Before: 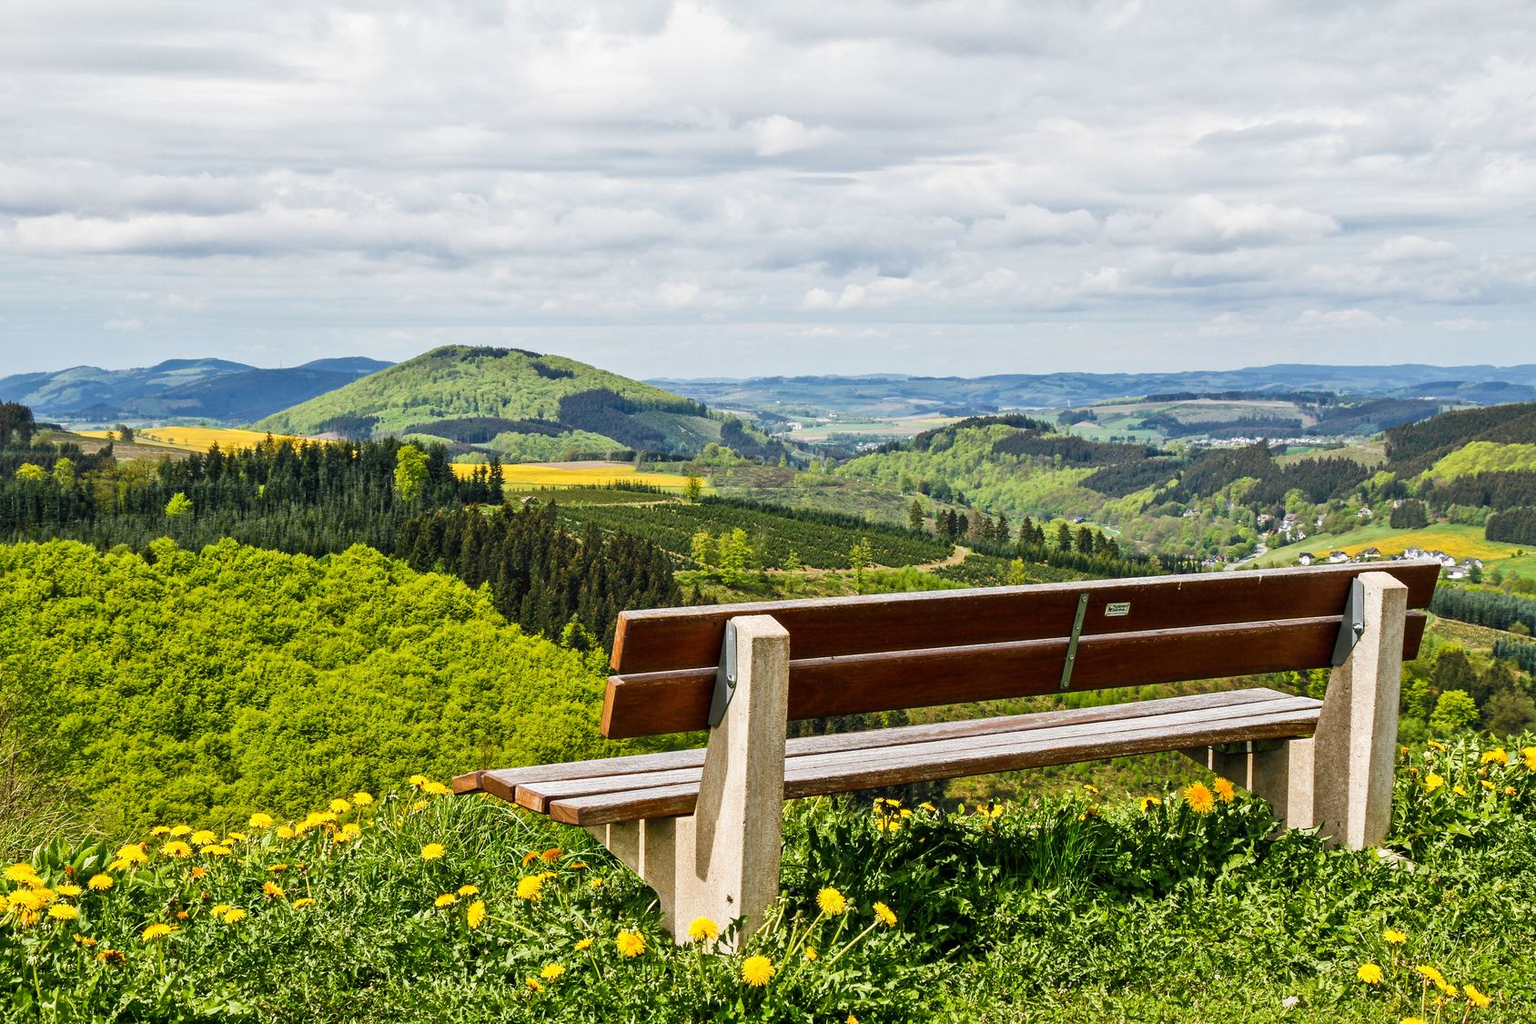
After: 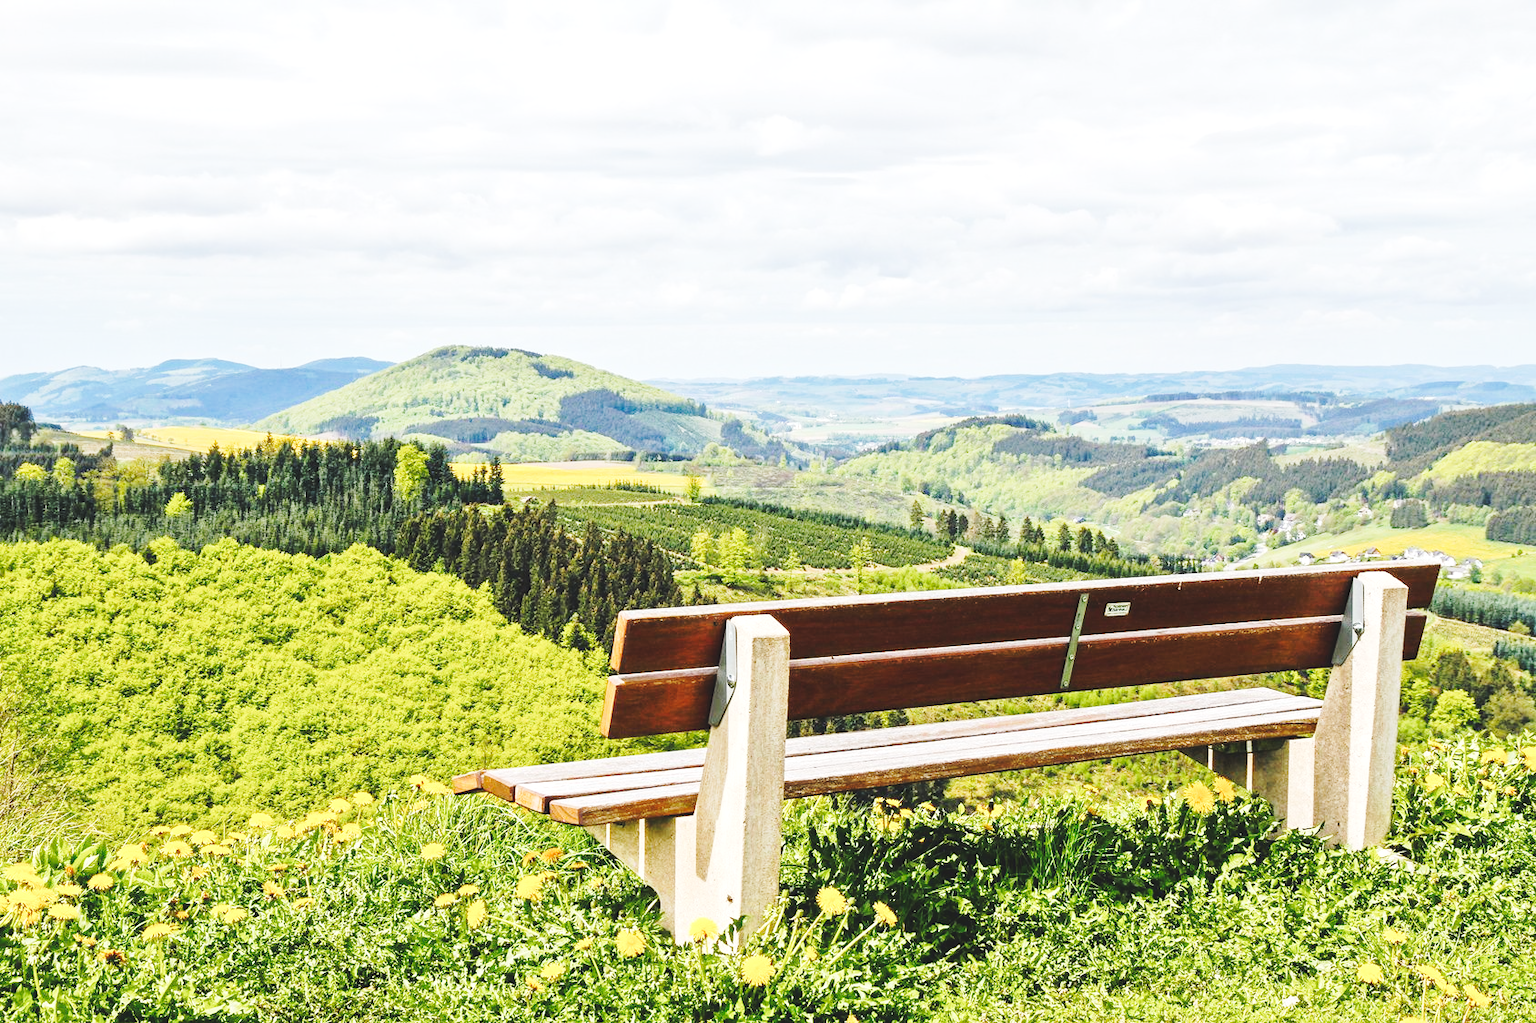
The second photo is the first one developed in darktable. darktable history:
base curve: curves: ch0 [(0, 0.007) (0.028, 0.063) (0.121, 0.311) (0.46, 0.743) (0.859, 0.957) (1, 1)], preserve colors none
tone equalizer: -8 EV -1.07 EV, -7 EV -1.01 EV, -6 EV -0.834 EV, -5 EV -0.573 EV, -3 EV 0.556 EV, -2 EV 0.893 EV, -1 EV 1 EV, +0 EV 1.07 EV
contrast brightness saturation: contrast -0.11
